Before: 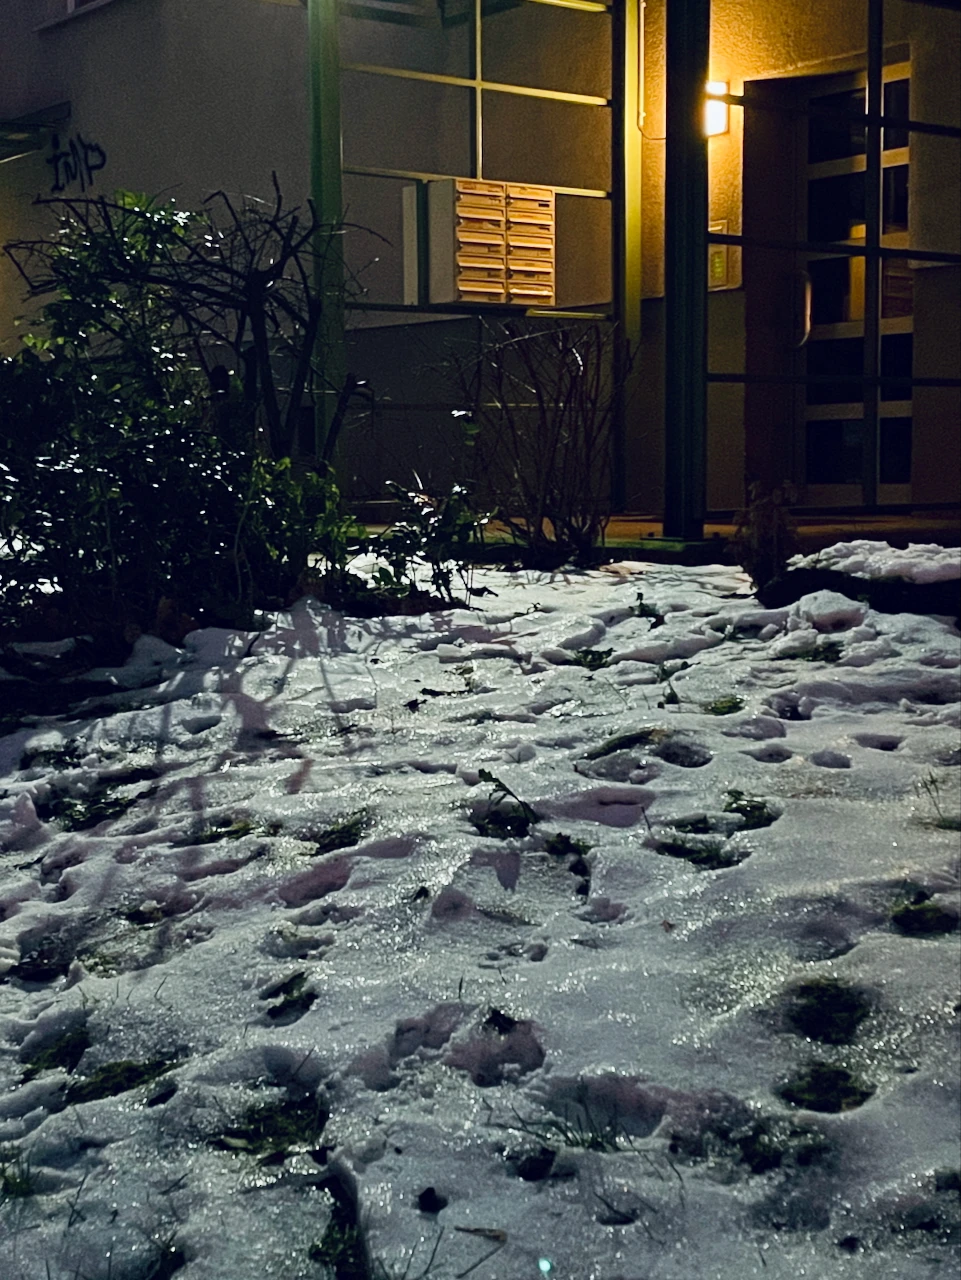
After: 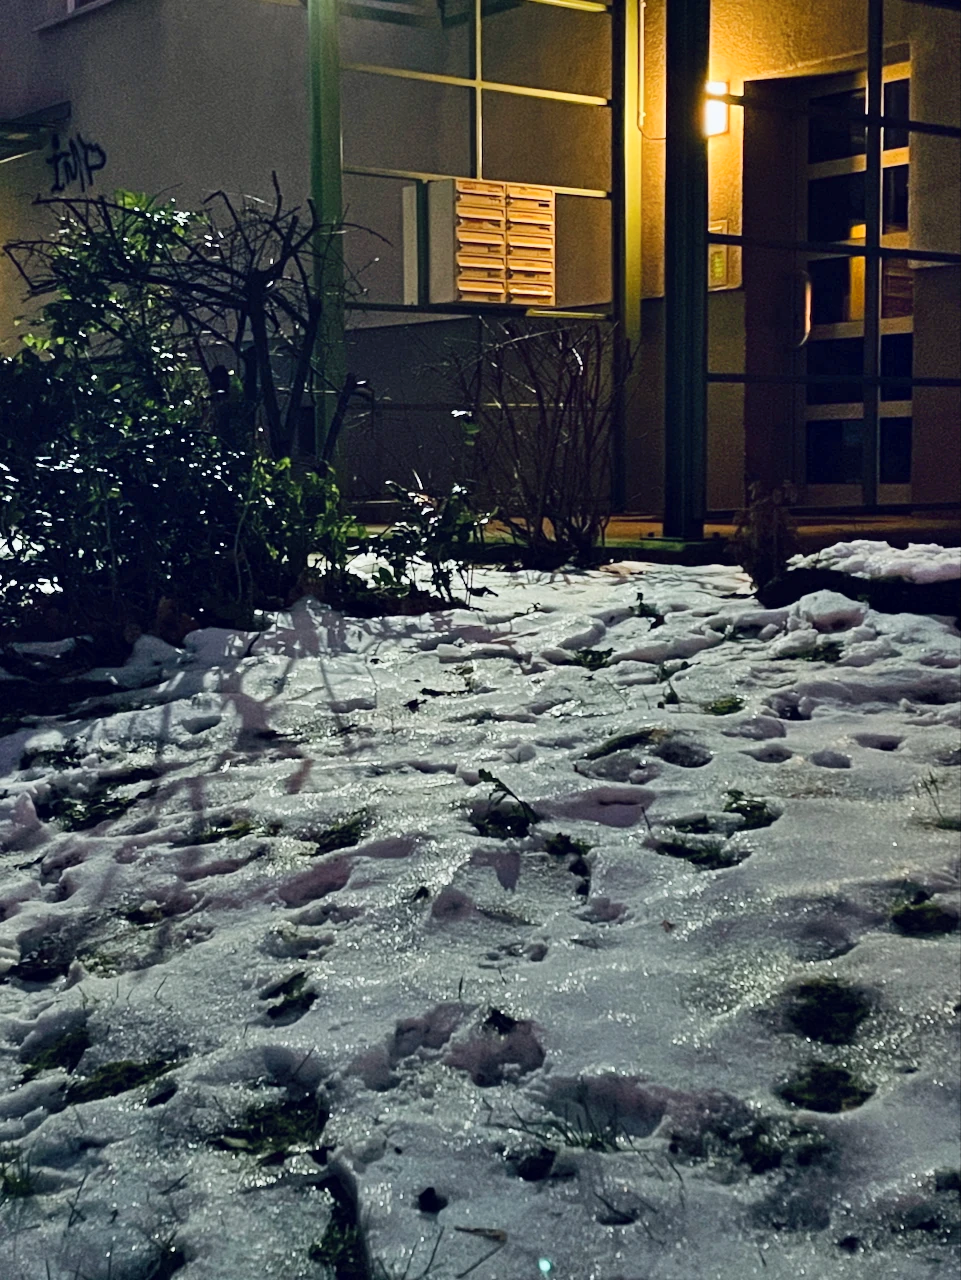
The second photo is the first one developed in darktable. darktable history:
shadows and highlights: white point adjustment 0.049, soften with gaussian
